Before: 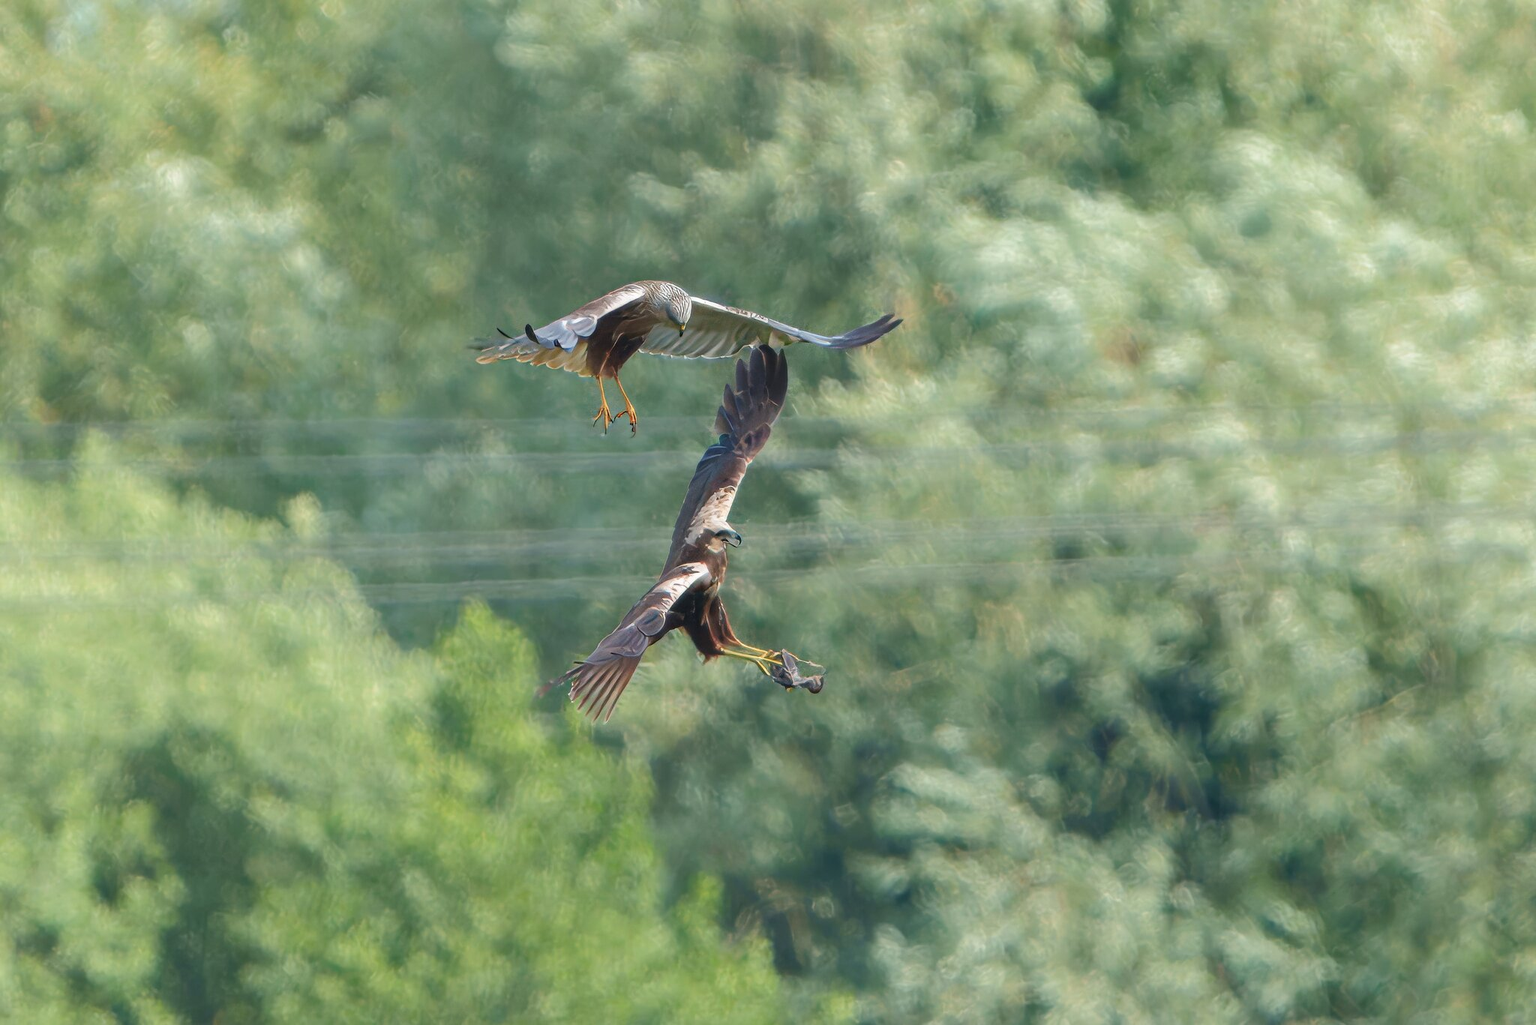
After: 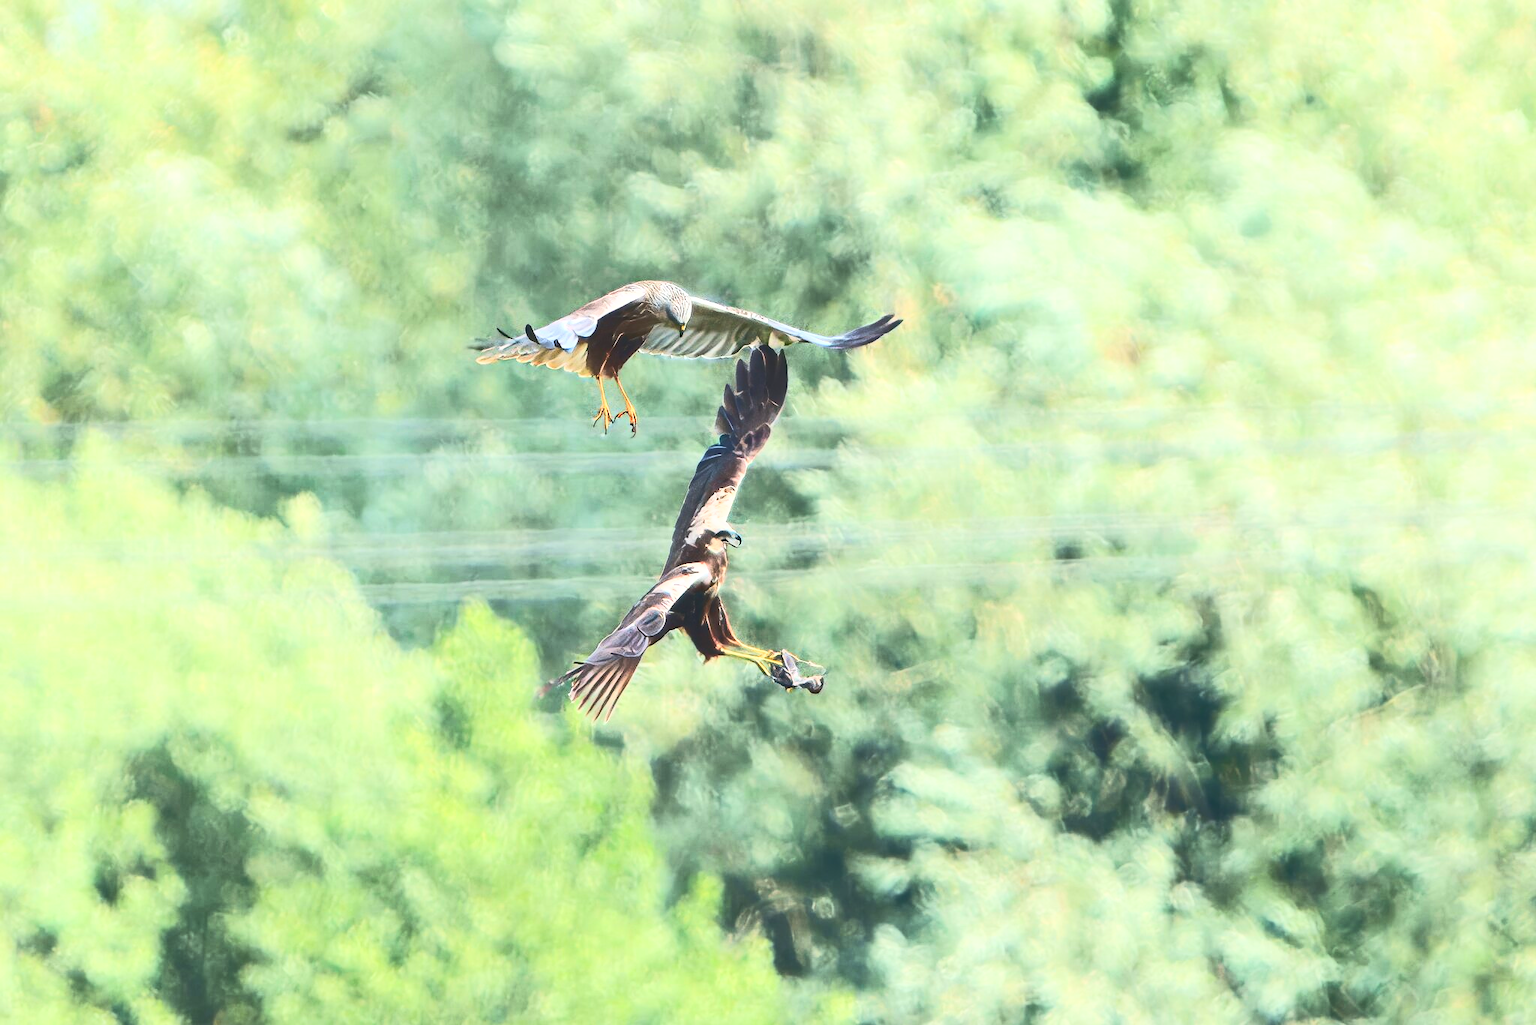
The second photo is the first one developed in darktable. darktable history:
base curve: curves: ch0 [(0, 0.015) (0.085, 0.116) (0.134, 0.298) (0.19, 0.545) (0.296, 0.764) (0.599, 0.982) (1, 1)]
